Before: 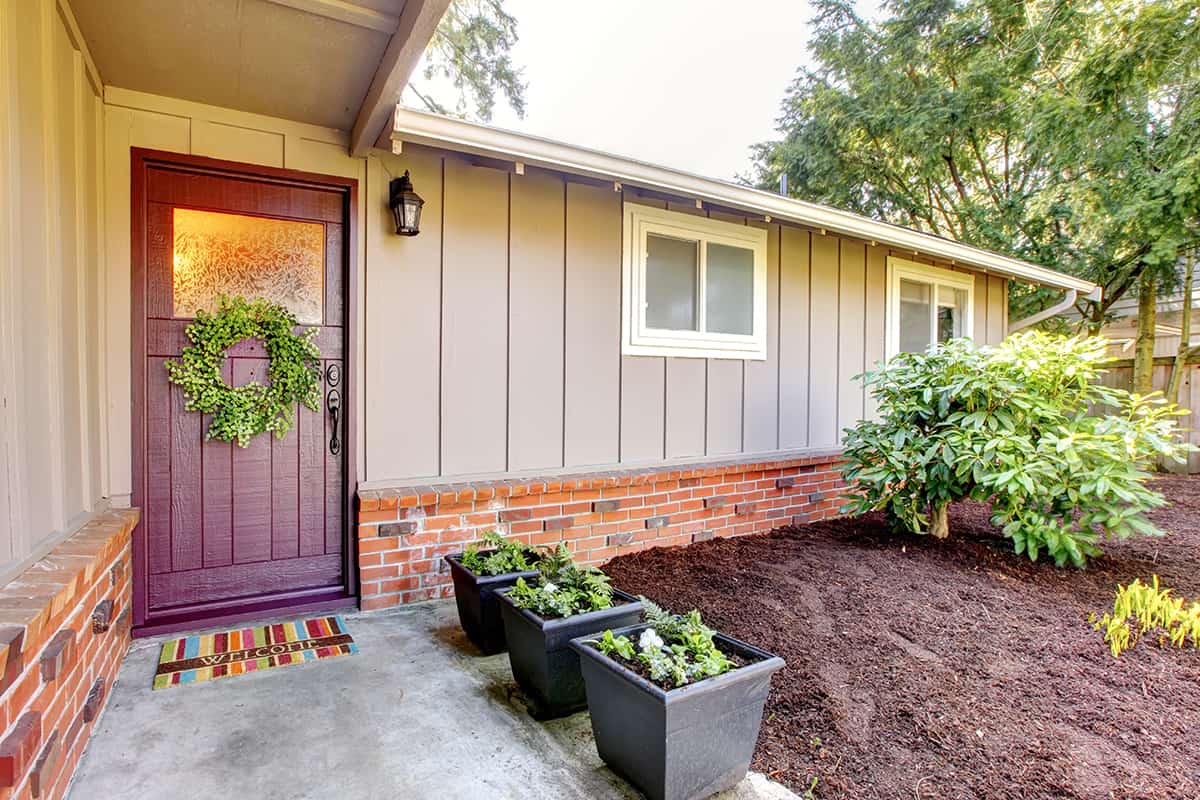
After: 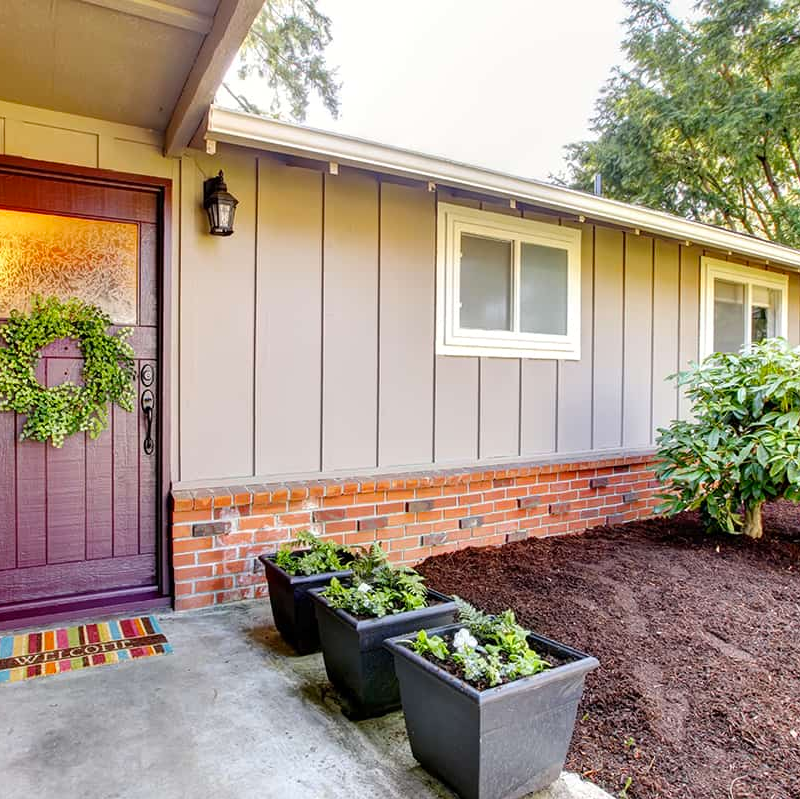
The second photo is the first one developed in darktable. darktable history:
crop and rotate: left 15.546%, right 17.787%
contrast brightness saturation: saturation -0.05
color balance: output saturation 110%
